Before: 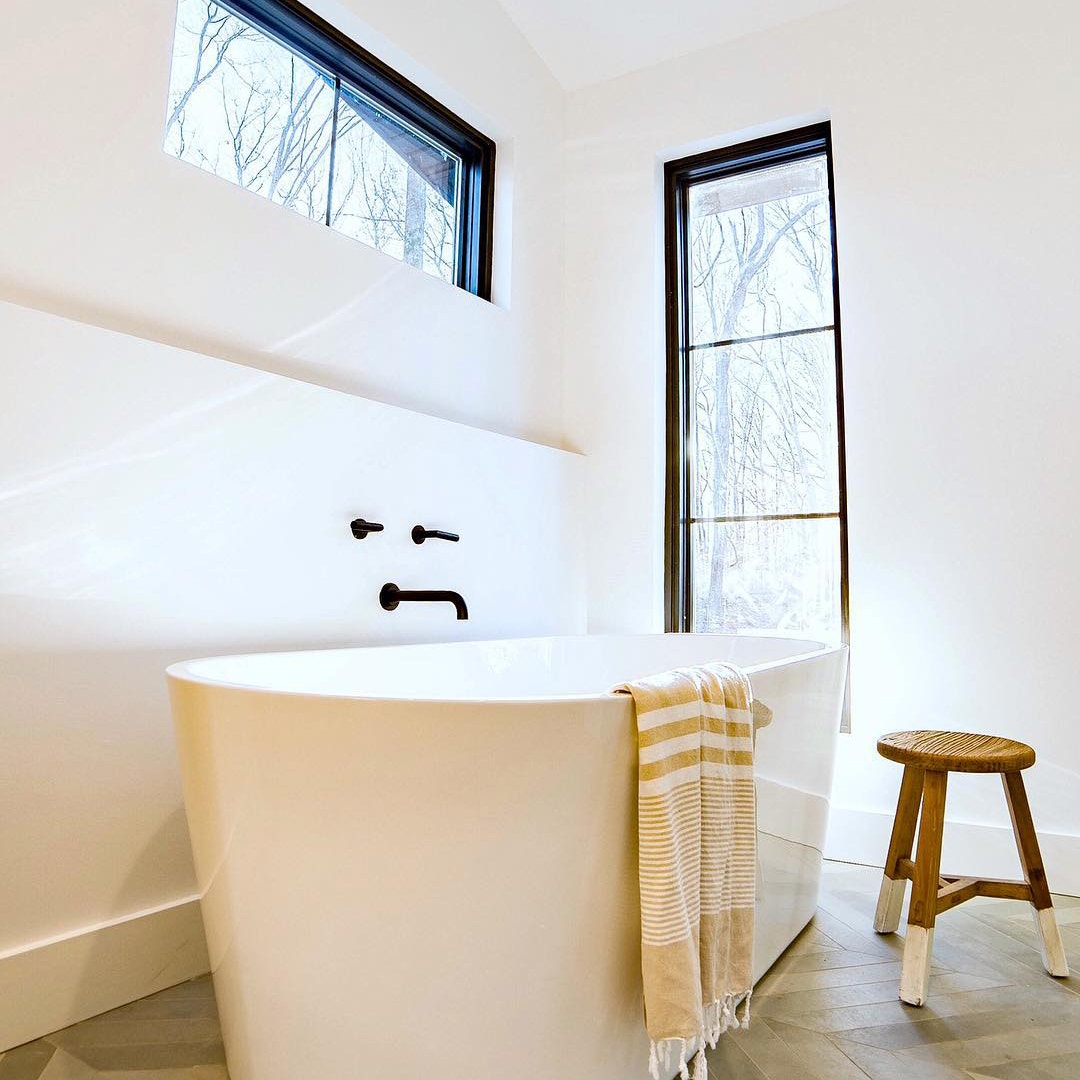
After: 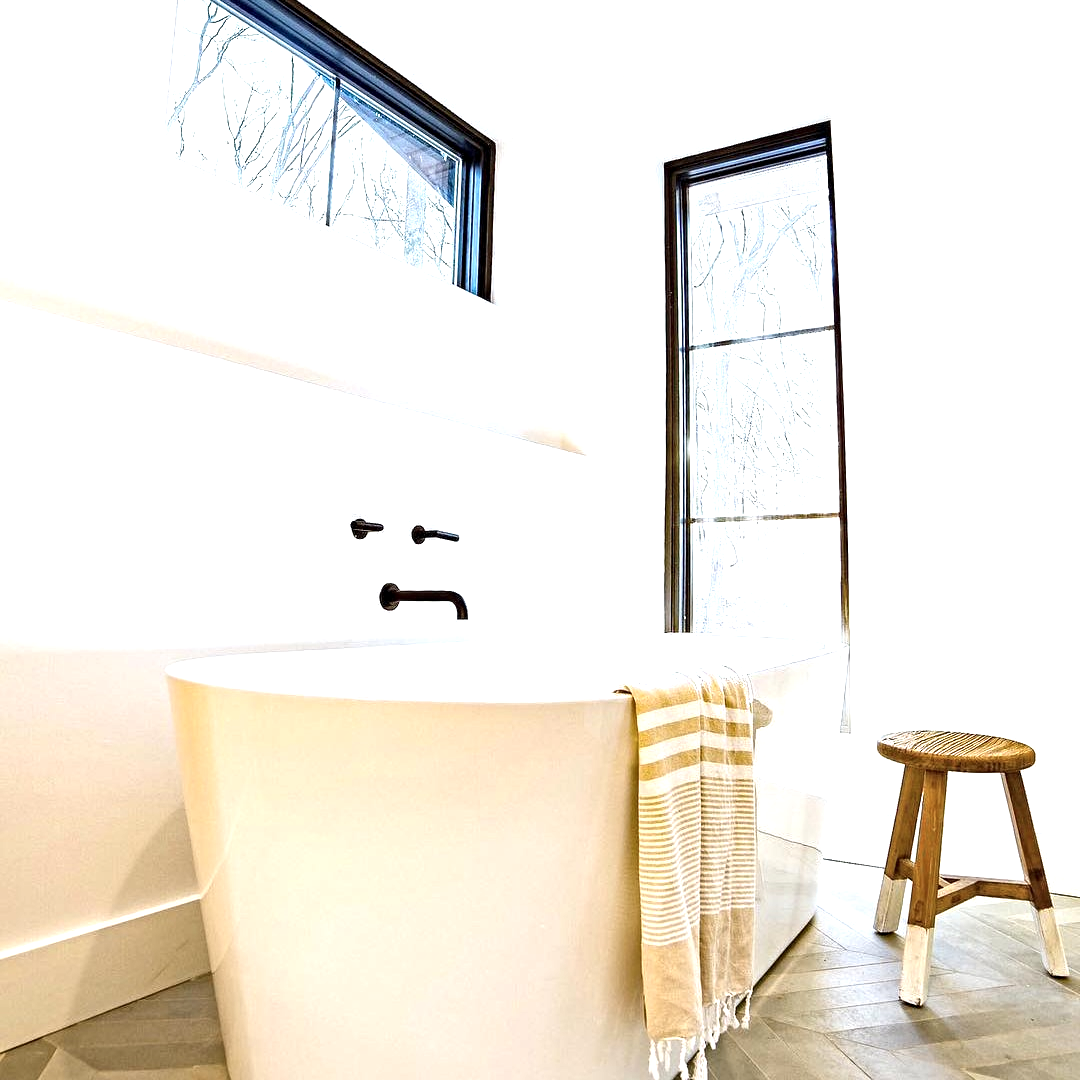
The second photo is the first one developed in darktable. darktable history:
contrast equalizer: octaves 7, y [[0.5, 0.501, 0.525, 0.597, 0.58, 0.514], [0.5 ×6], [0.5 ×6], [0 ×6], [0 ×6]]
color correction: highlights b* -0.053, saturation 0.861
exposure: black level correction 0, exposure 0.693 EV, compensate highlight preservation false
